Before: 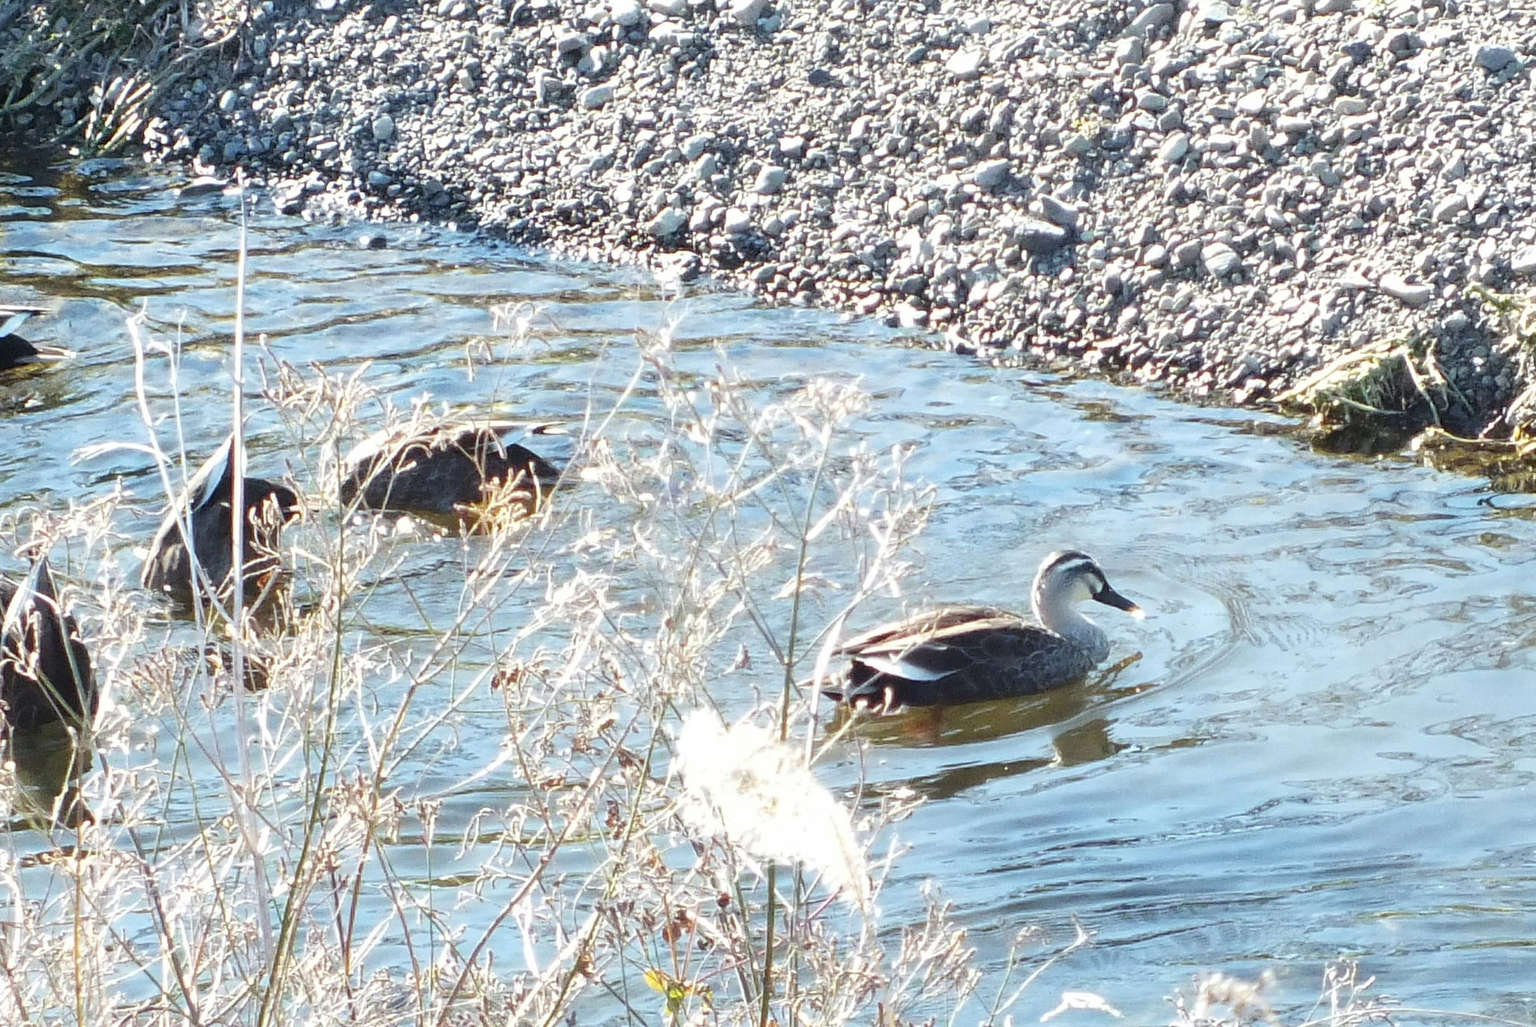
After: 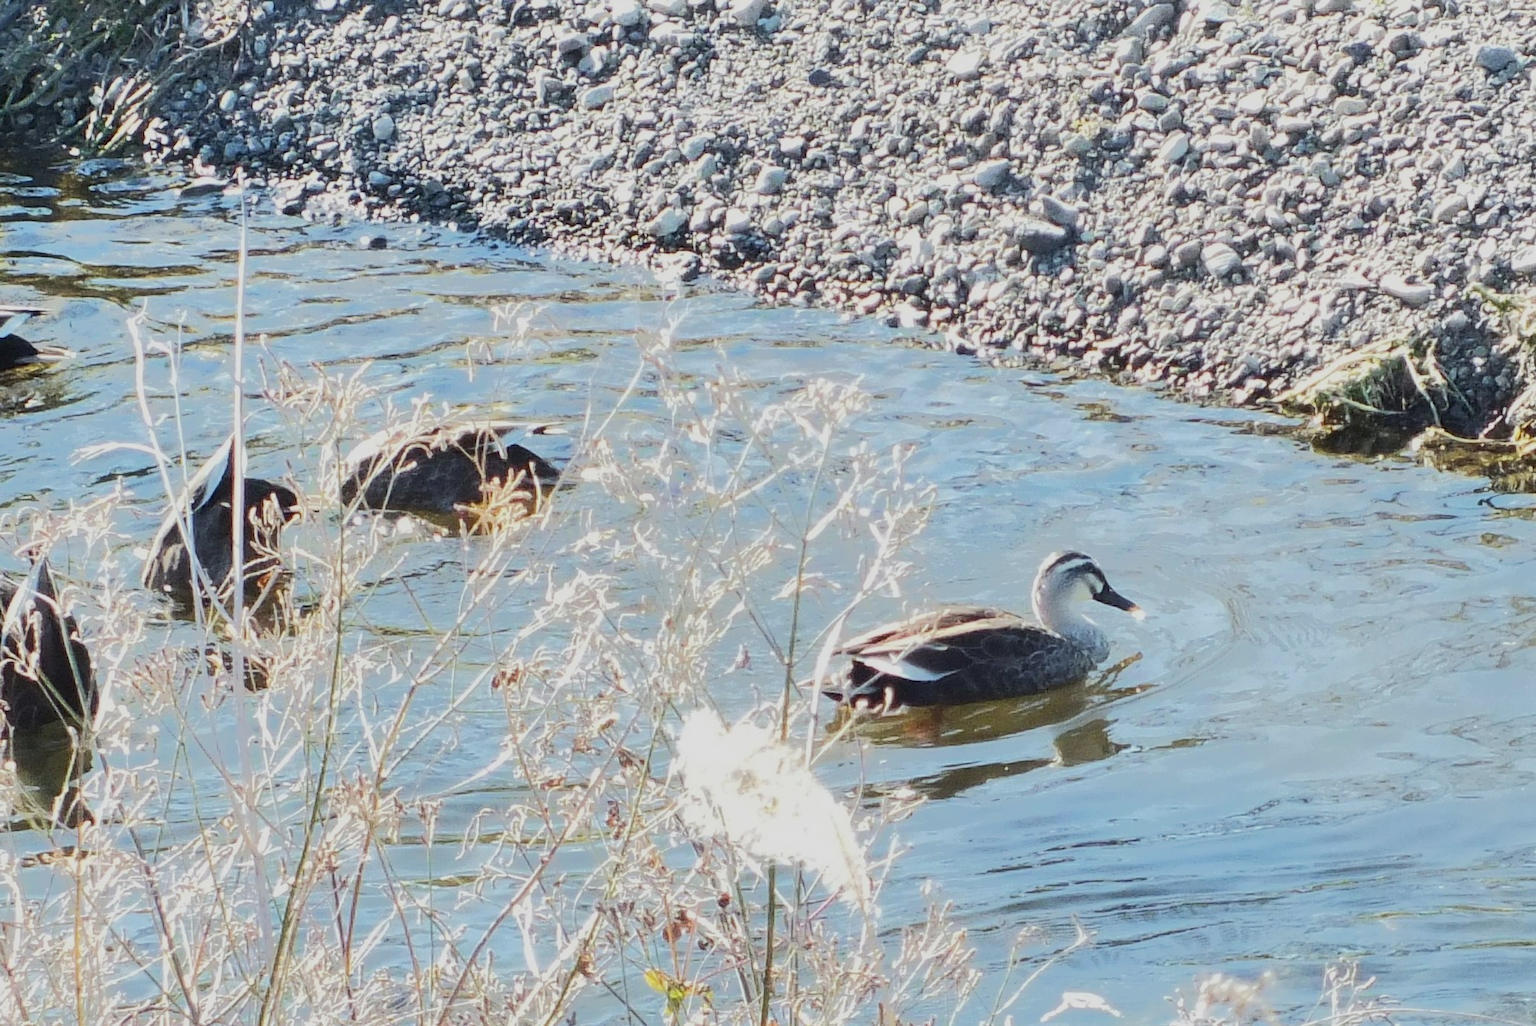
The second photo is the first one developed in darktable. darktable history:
white balance: emerald 1
tone equalizer: -7 EV -0.63 EV, -6 EV 1 EV, -5 EV -0.45 EV, -4 EV 0.43 EV, -3 EV 0.41 EV, -2 EV 0.15 EV, -1 EV -0.15 EV, +0 EV -0.39 EV, smoothing diameter 25%, edges refinement/feathering 10, preserve details guided filter
